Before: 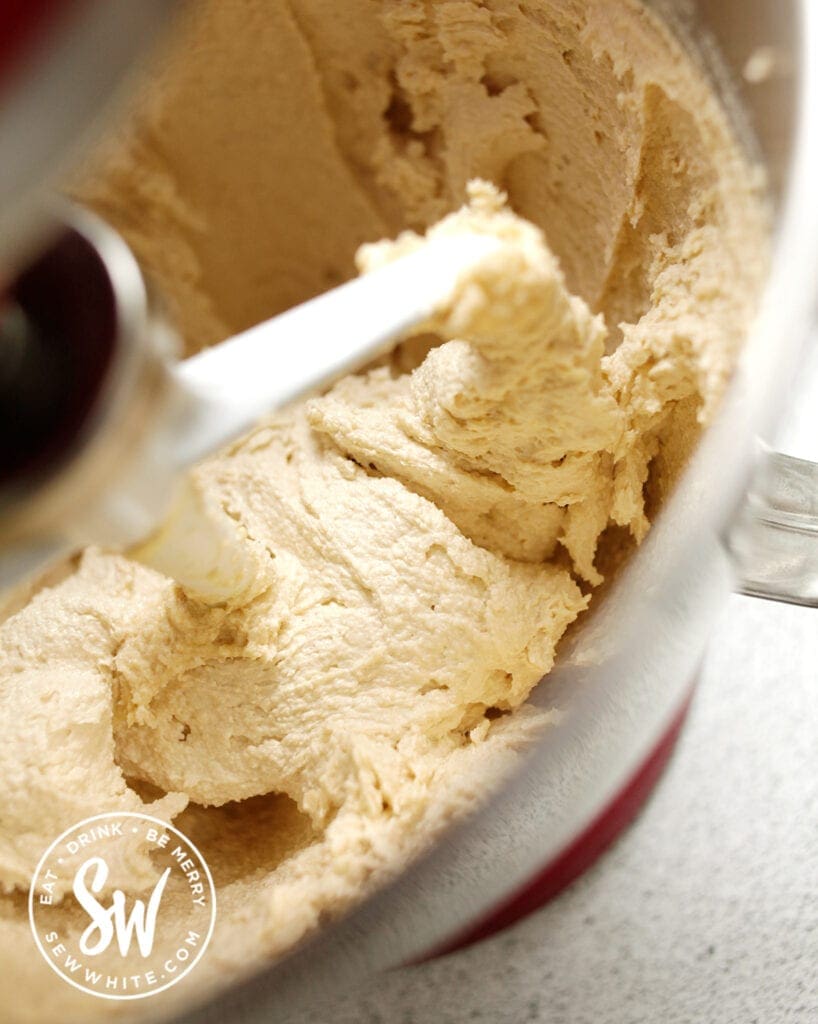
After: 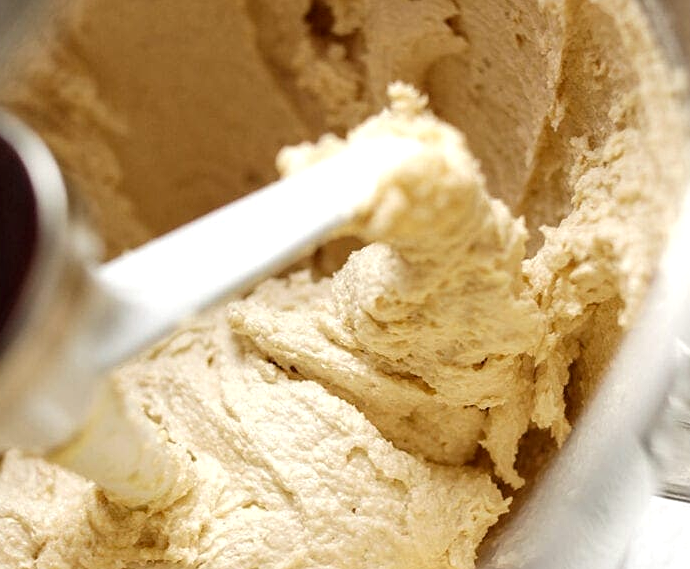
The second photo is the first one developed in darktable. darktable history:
sharpen: radius 1.27, amount 0.296, threshold 0.144
local contrast: on, module defaults
crop and rotate: left 9.664%, top 9.48%, right 5.938%, bottom 34.928%
